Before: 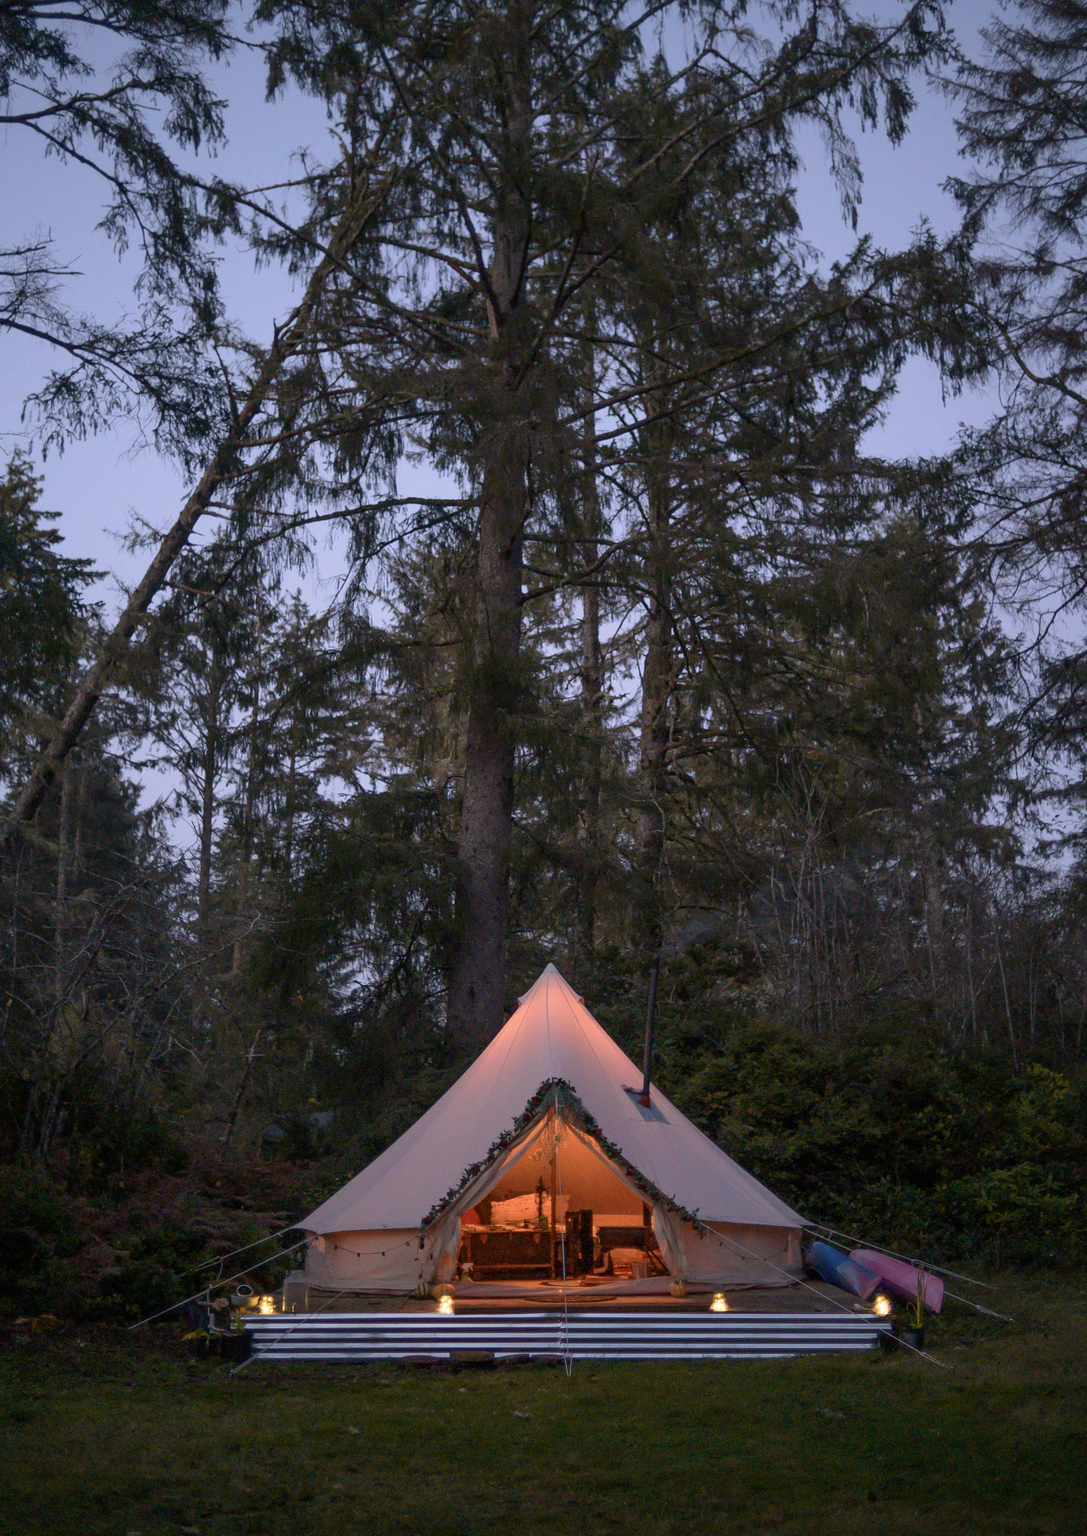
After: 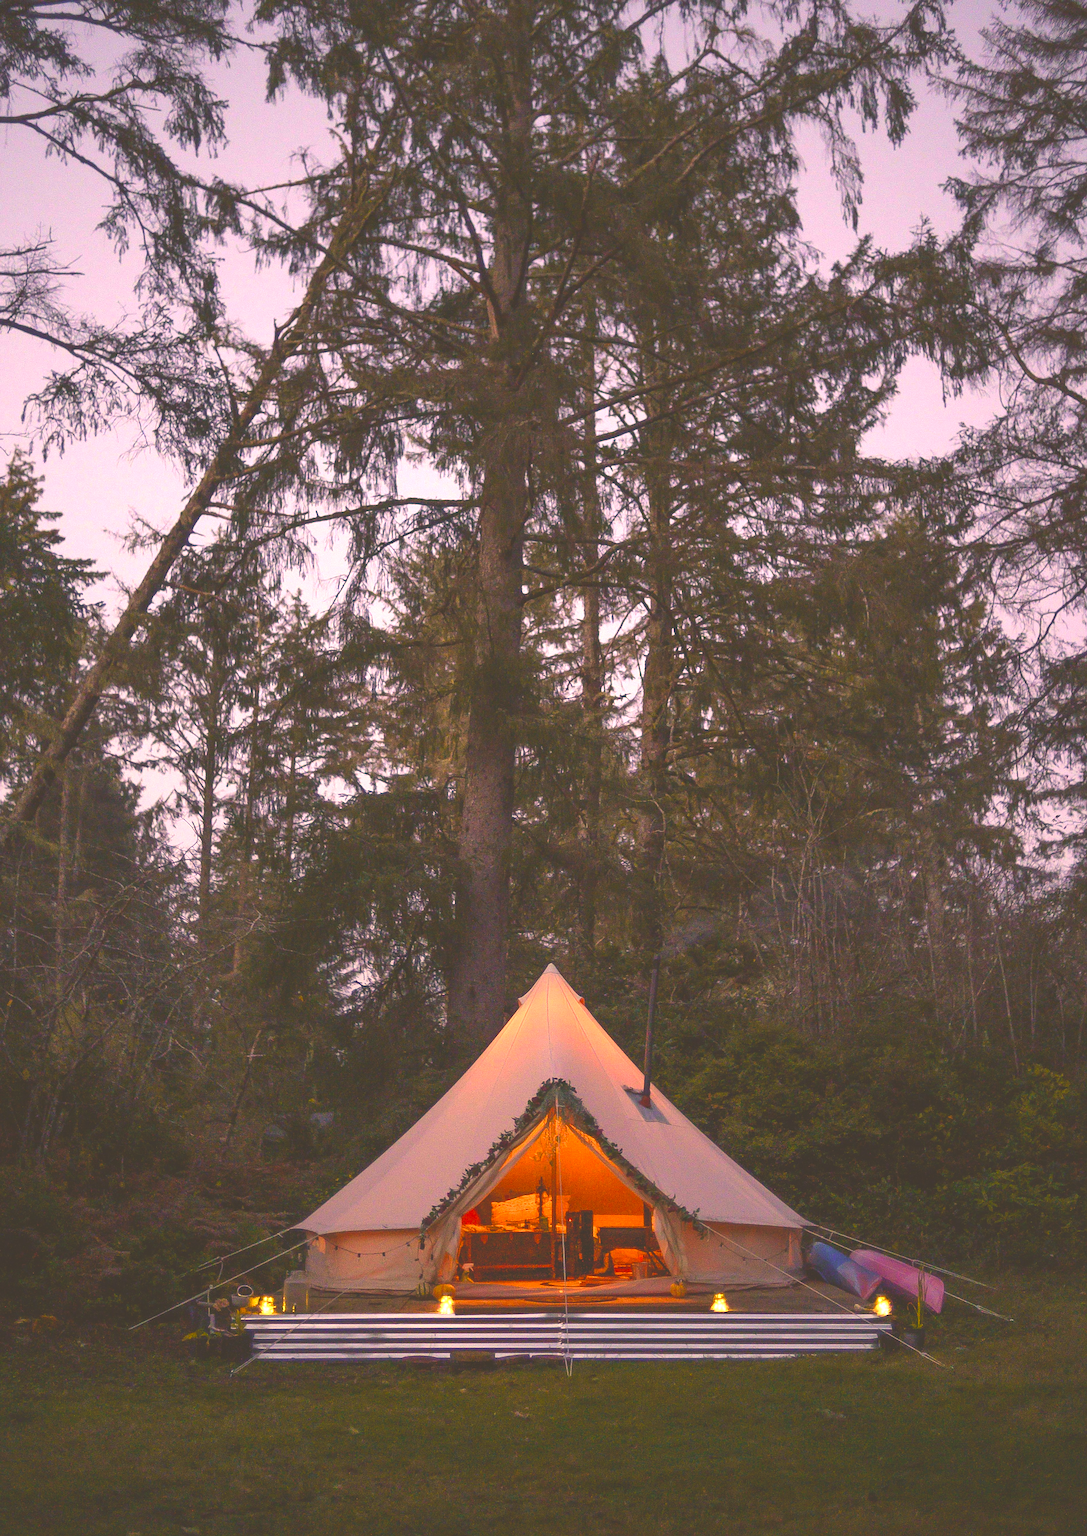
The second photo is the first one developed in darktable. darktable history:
exposure: black level correction -0.029, compensate highlight preservation false
sharpen: radius 2.16, amount 0.378, threshold 0.137
color balance rgb: shadows lift › chroma 1.028%, shadows lift › hue 242.15°, perceptual saturation grading › global saturation 0.385%, perceptual saturation grading › highlights -17.319%, perceptual saturation grading › mid-tones 33.675%, perceptual saturation grading › shadows 50.49%, perceptual brilliance grading › global brilliance 24.227%, global vibrance 20%
color correction: highlights a* 14.97, highlights b* 30.96
